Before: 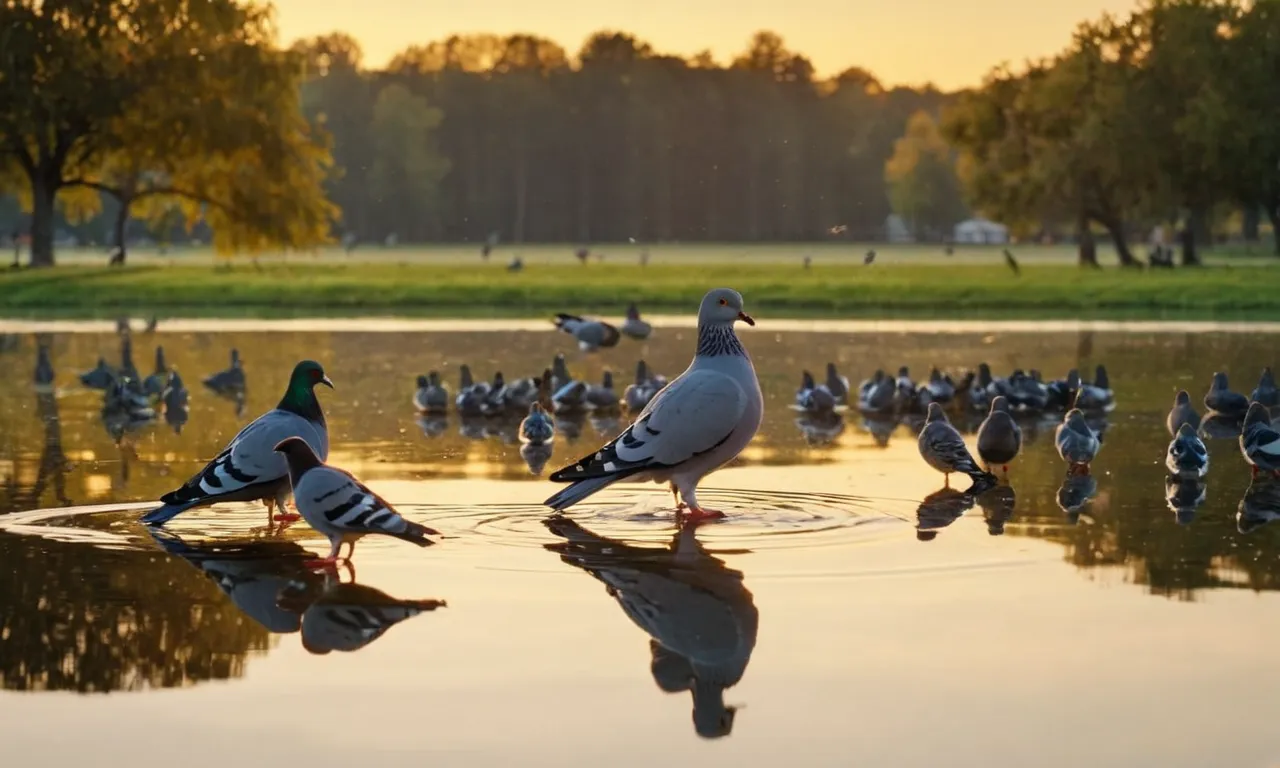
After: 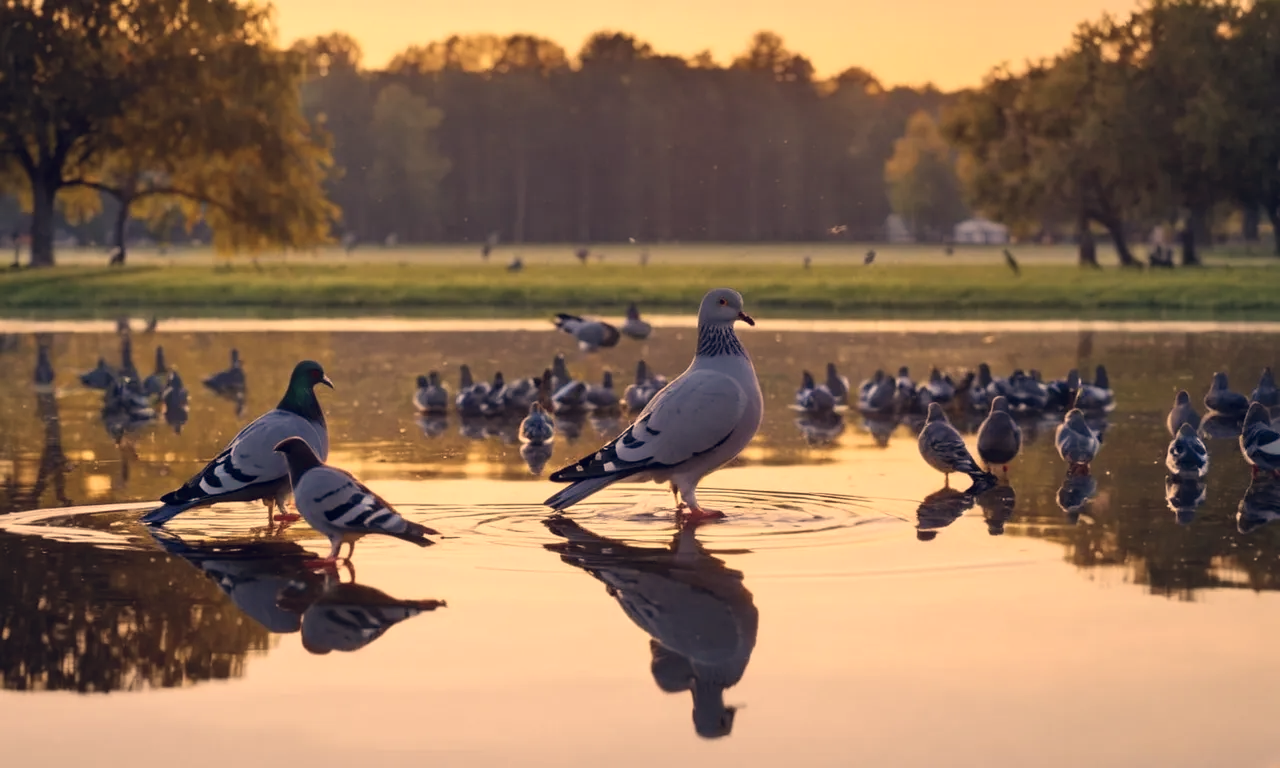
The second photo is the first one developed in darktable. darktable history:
color correction: highlights a* 19.78, highlights b* 27.43, shadows a* 3.42, shadows b* -16.65, saturation 0.735
